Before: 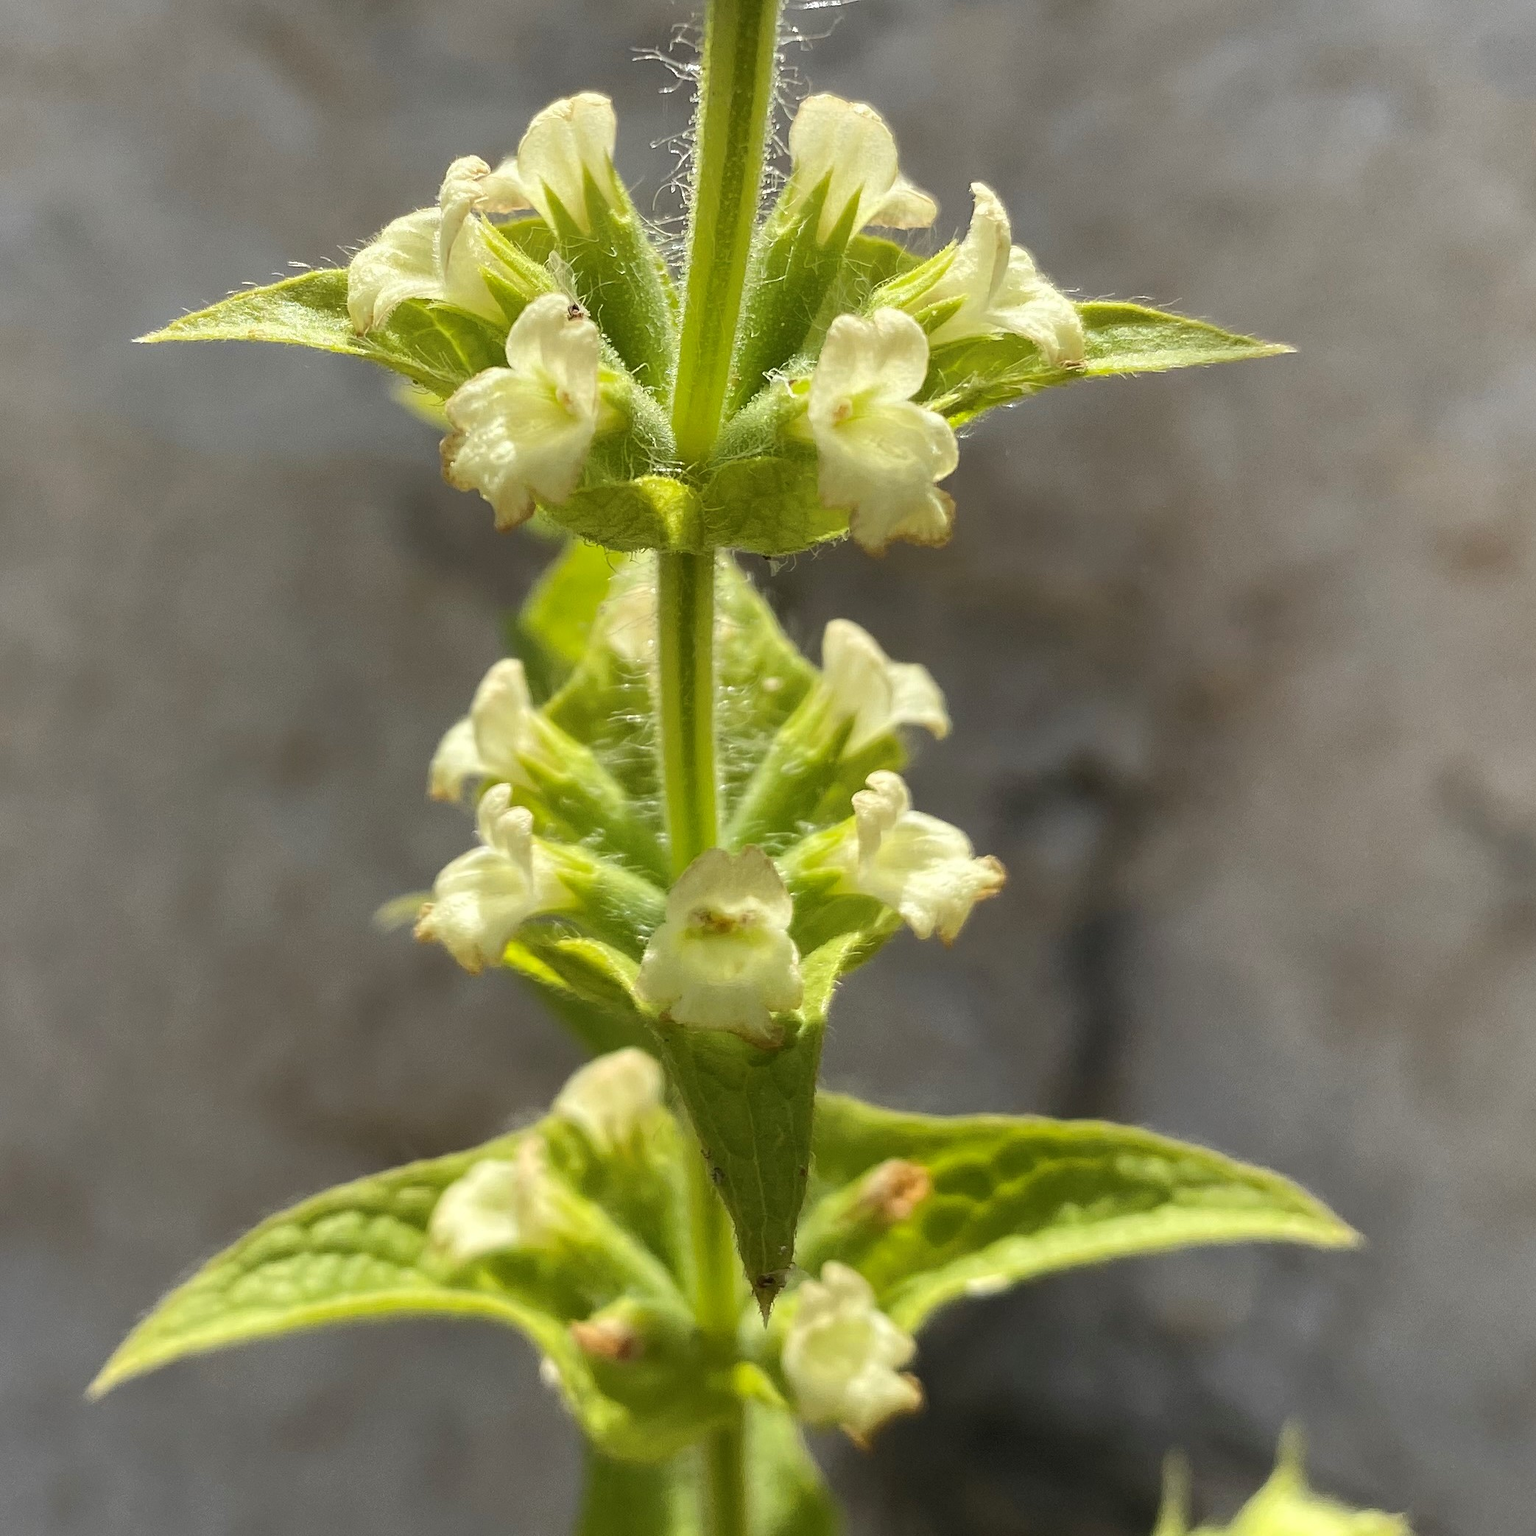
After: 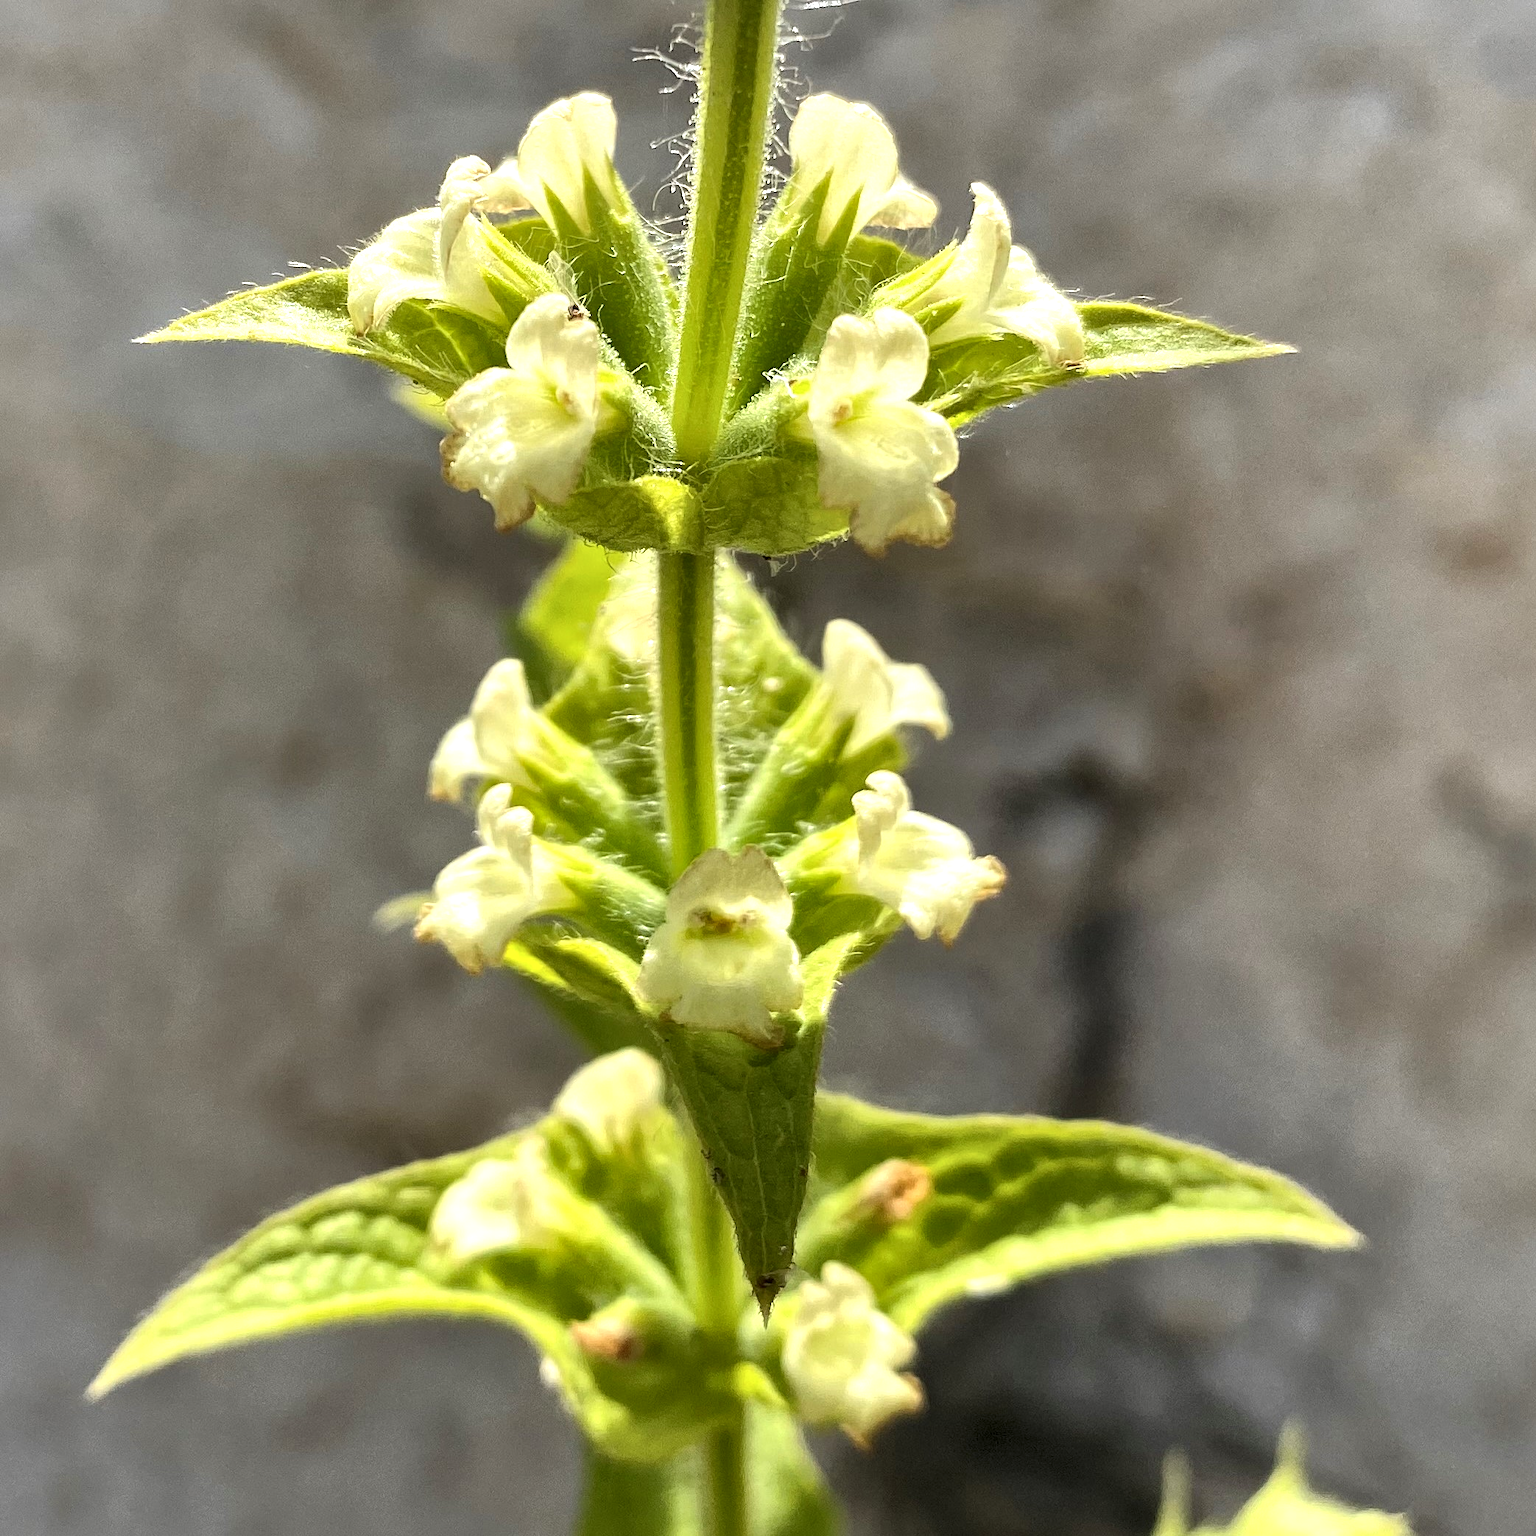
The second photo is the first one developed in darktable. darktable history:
local contrast: mode bilateral grid, contrast 24, coarseness 59, detail 152%, midtone range 0.2
tone equalizer: -8 EV -0.397 EV, -7 EV -0.391 EV, -6 EV -0.35 EV, -5 EV -0.2 EV, -3 EV 0.249 EV, -2 EV 0.31 EV, -1 EV 0.402 EV, +0 EV 0.428 EV
